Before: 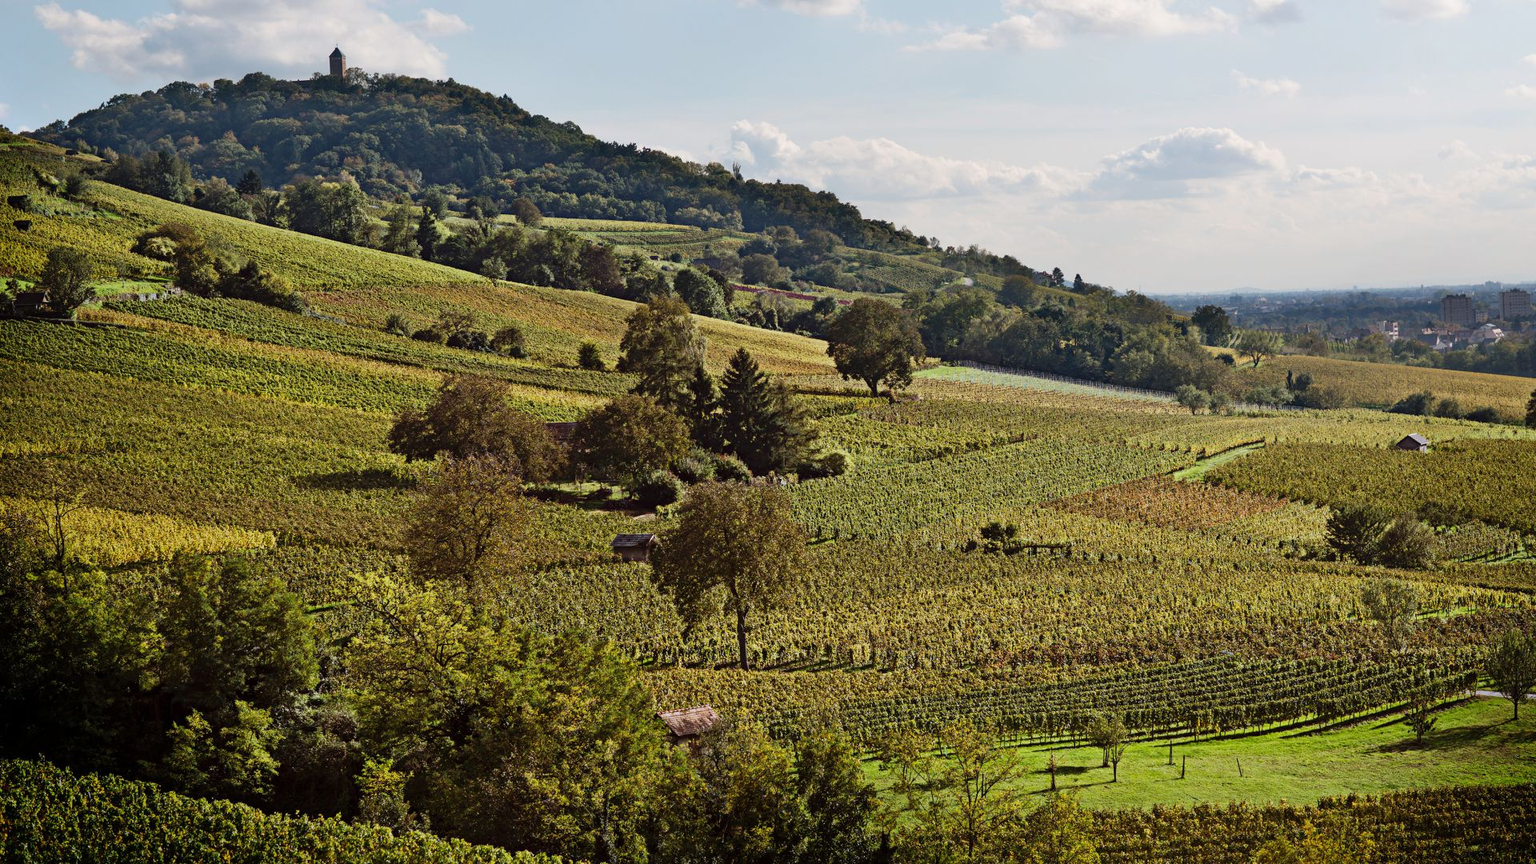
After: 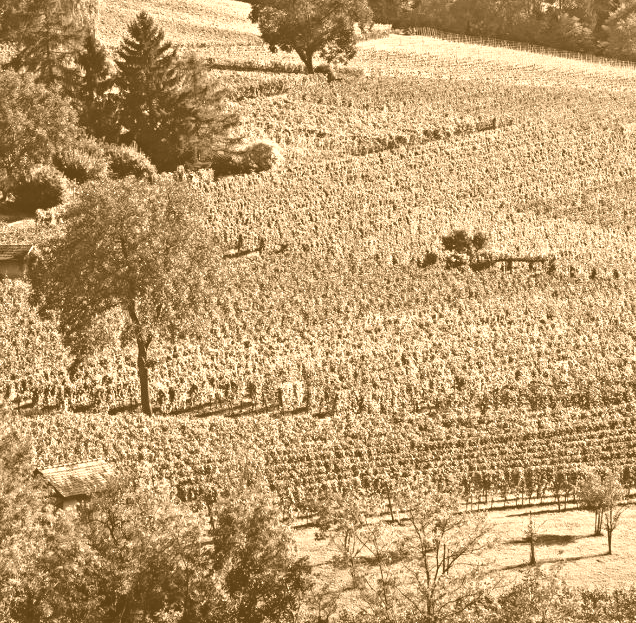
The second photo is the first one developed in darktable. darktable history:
colorize: hue 28.8°, source mix 100%
crop: left 40.878%, top 39.176%, right 25.993%, bottom 3.081%
